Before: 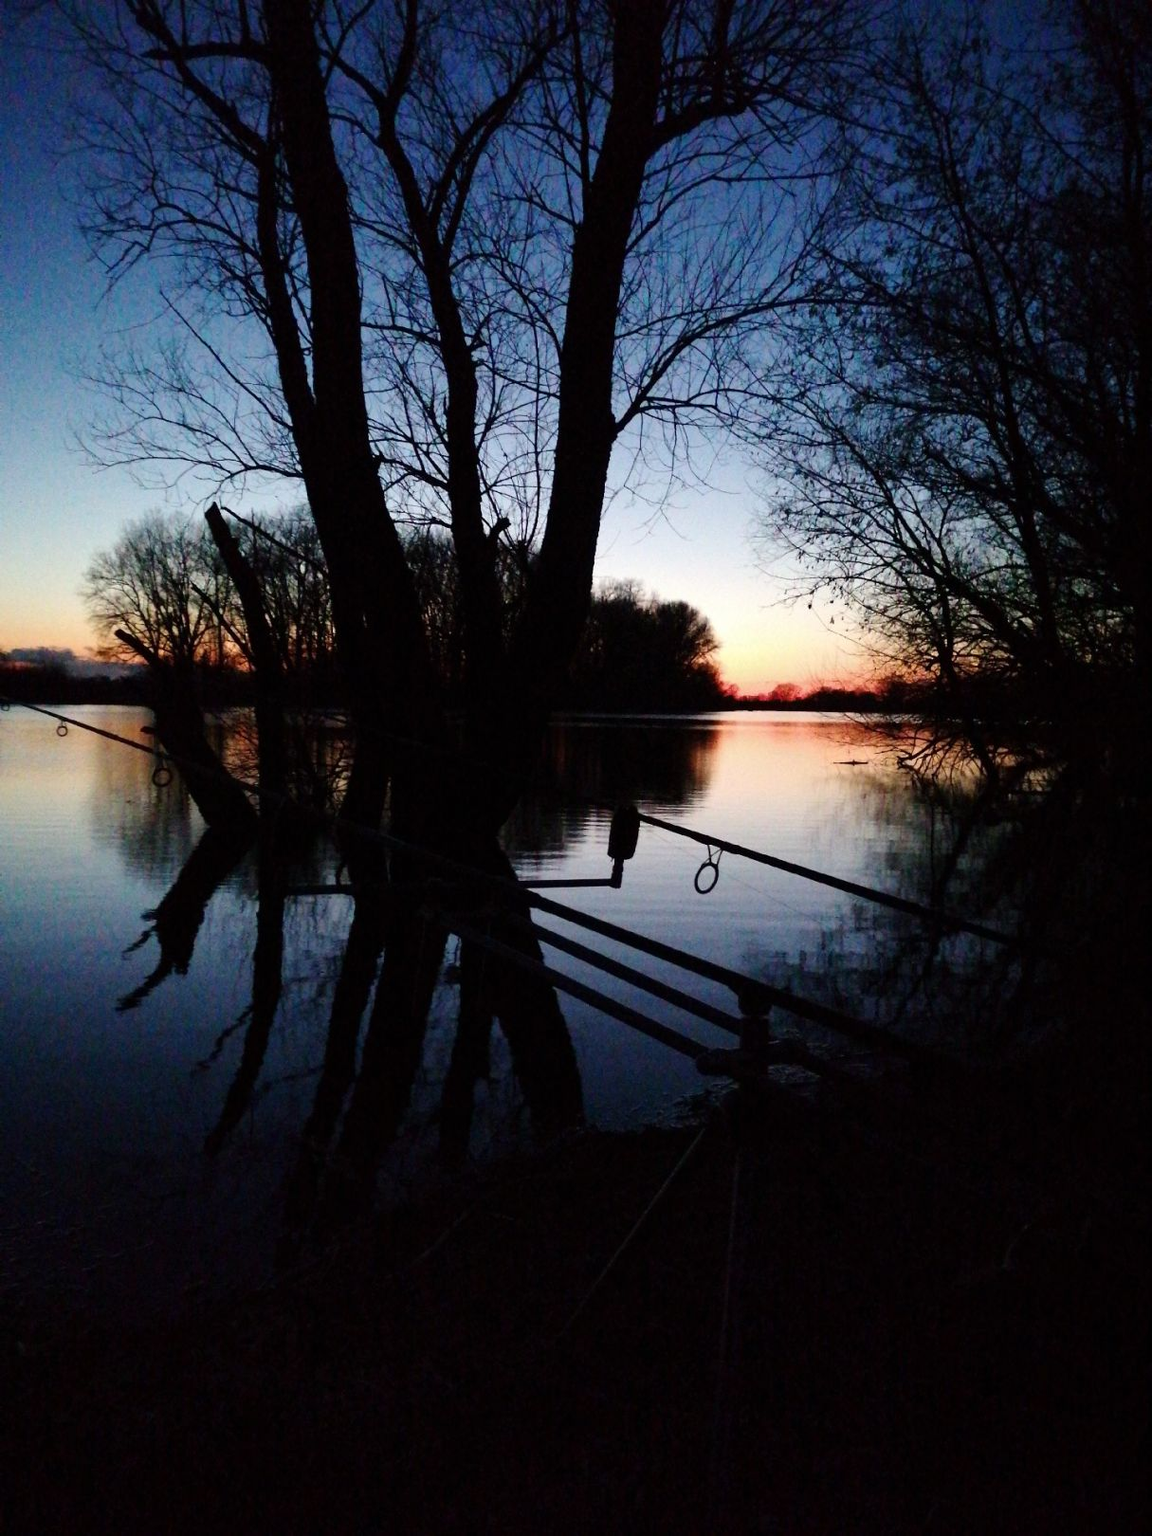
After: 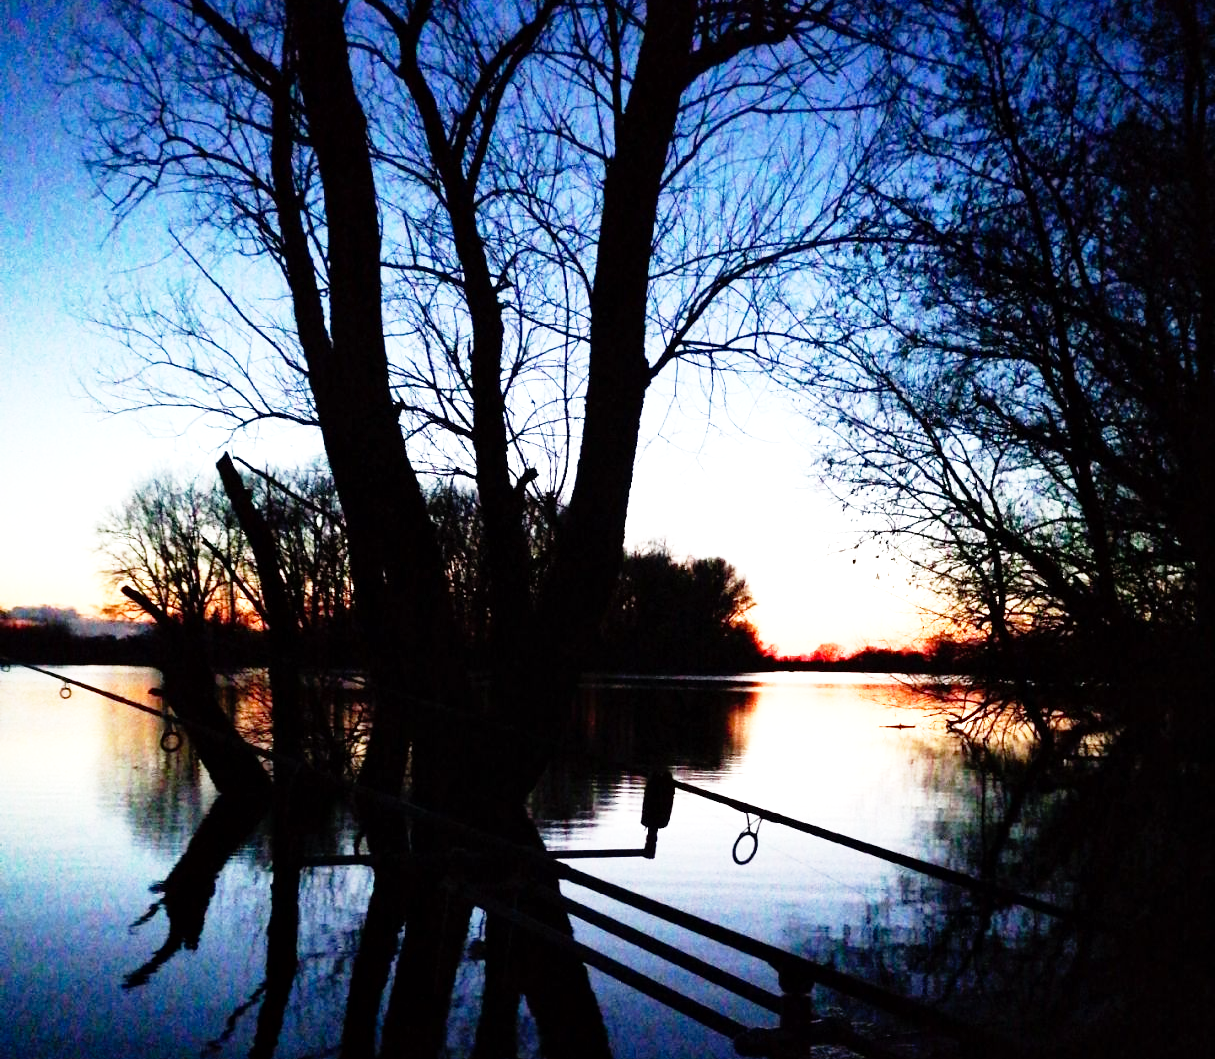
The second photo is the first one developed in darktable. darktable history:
crop and rotate: top 4.874%, bottom 29.72%
base curve: curves: ch0 [(0, 0) (0.012, 0.01) (0.073, 0.168) (0.31, 0.711) (0.645, 0.957) (1, 1)], preserve colors none
exposure: exposure 0.562 EV, compensate highlight preservation false
local contrast: mode bilateral grid, contrast 21, coarseness 50, detail 120%, midtone range 0.2
